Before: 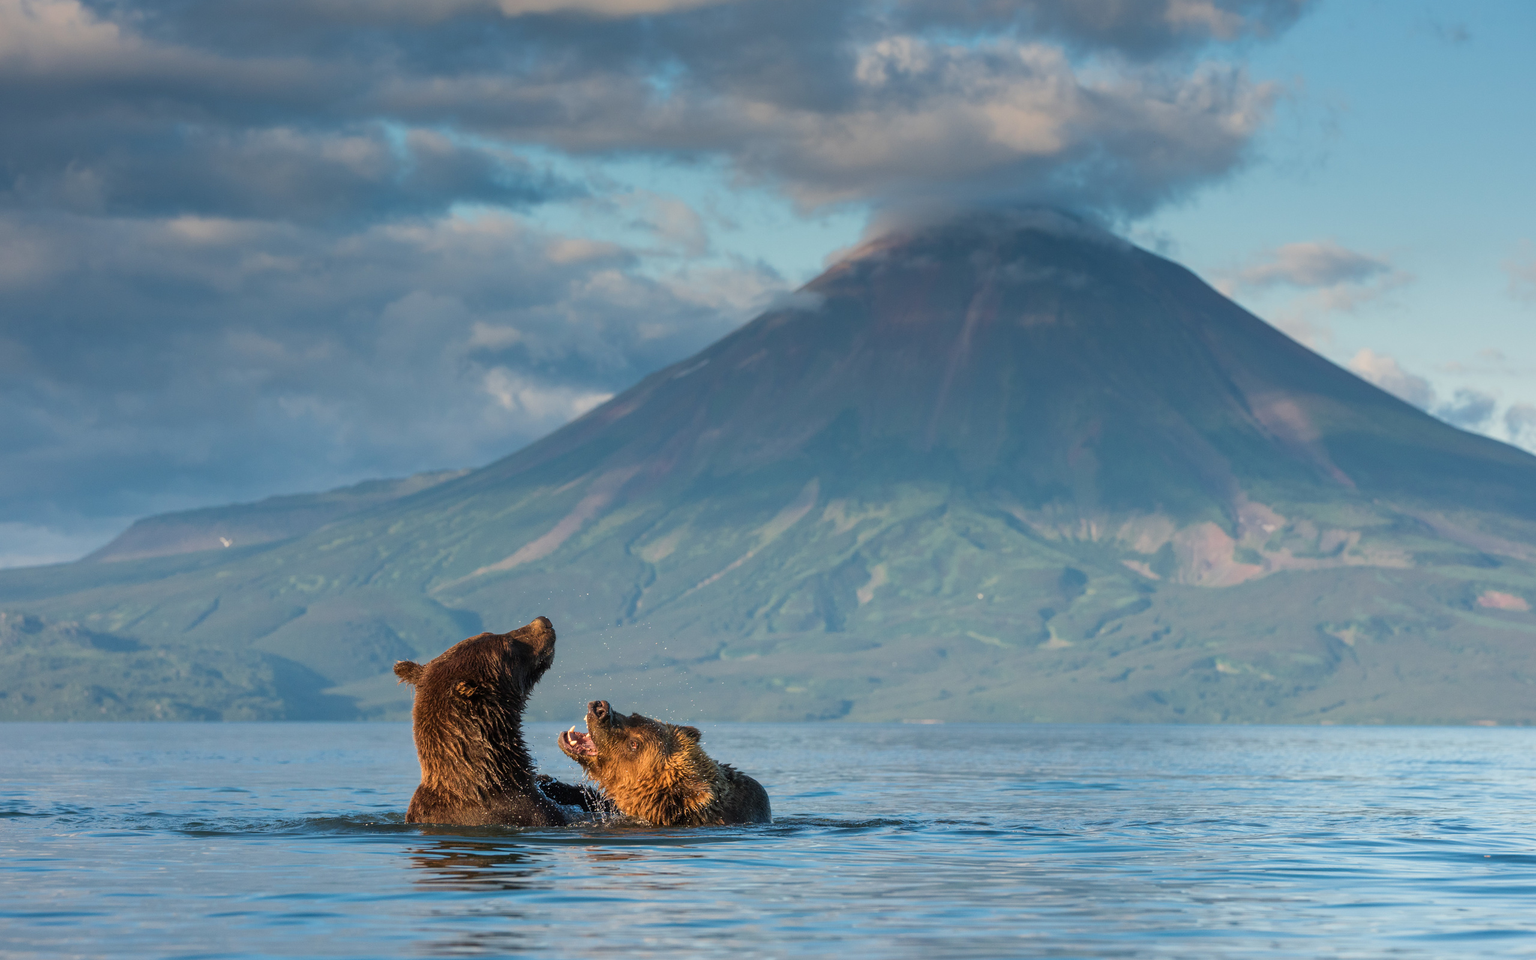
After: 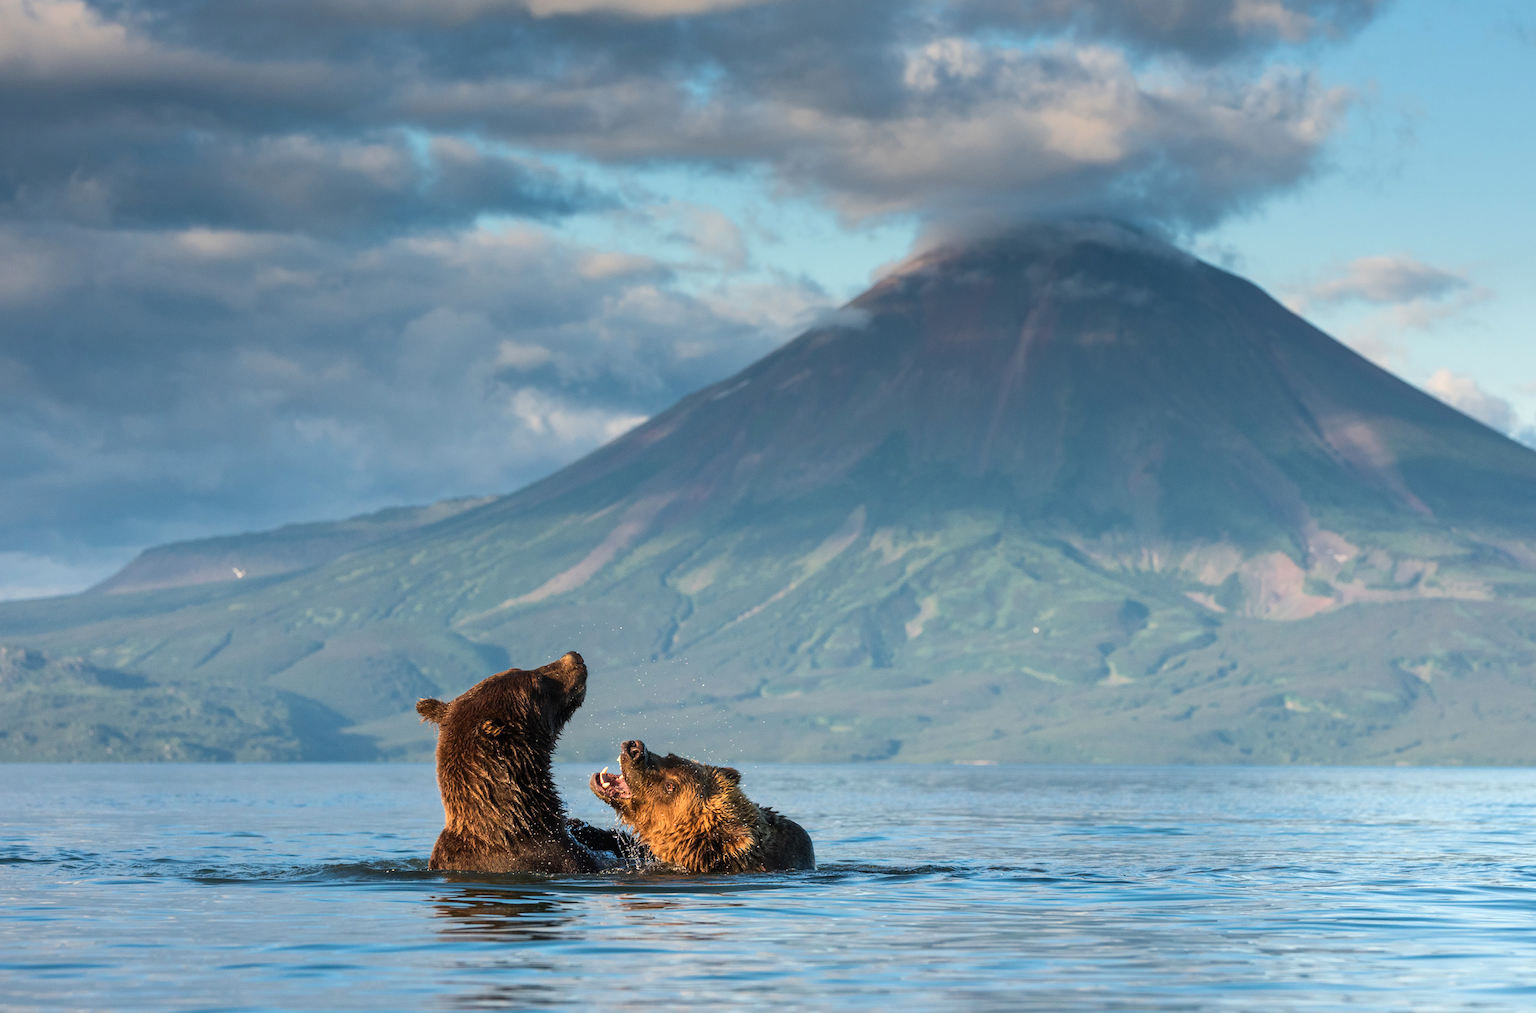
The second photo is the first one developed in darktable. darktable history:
tone equalizer: -8 EV -0.401 EV, -7 EV -0.389 EV, -6 EV -0.319 EV, -5 EV -0.23 EV, -3 EV 0.199 EV, -2 EV 0.36 EV, -1 EV 0.371 EV, +0 EV 0.413 EV, edges refinement/feathering 500, mask exposure compensation -1.57 EV, preserve details no
crop and rotate: left 0%, right 5.334%
